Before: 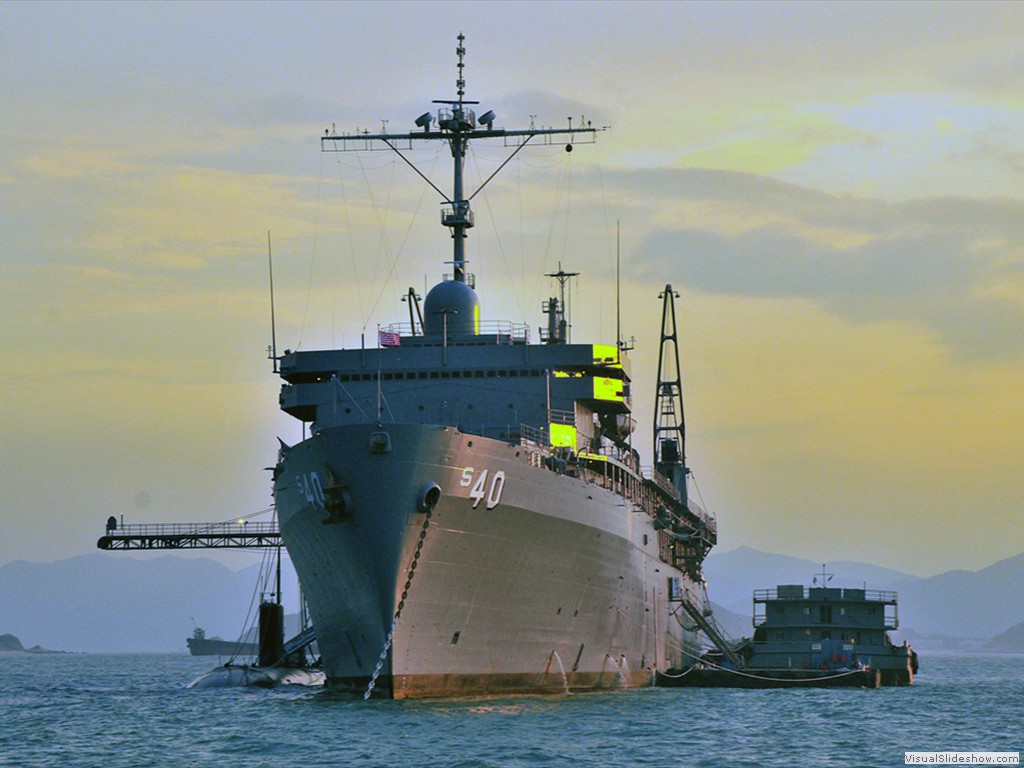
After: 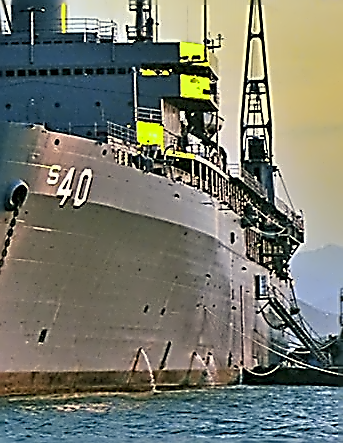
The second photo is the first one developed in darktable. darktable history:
sharpen: amount 1.996
crop: left 40.419%, top 39.372%, right 25.991%, bottom 2.898%
color balance rgb: highlights gain › chroma 3.058%, highlights gain › hue 77.81°, global offset › hue 172.38°, perceptual saturation grading › global saturation 0.667%
contrast equalizer: octaves 7, y [[0.5, 0.542, 0.583, 0.625, 0.667, 0.708], [0.5 ×6], [0.5 ×6], [0, 0.033, 0.067, 0.1, 0.133, 0.167], [0, 0.05, 0.1, 0.15, 0.2, 0.25]]
exposure: exposure 0.295 EV, compensate exposure bias true, compensate highlight preservation false
shadows and highlights: soften with gaussian
